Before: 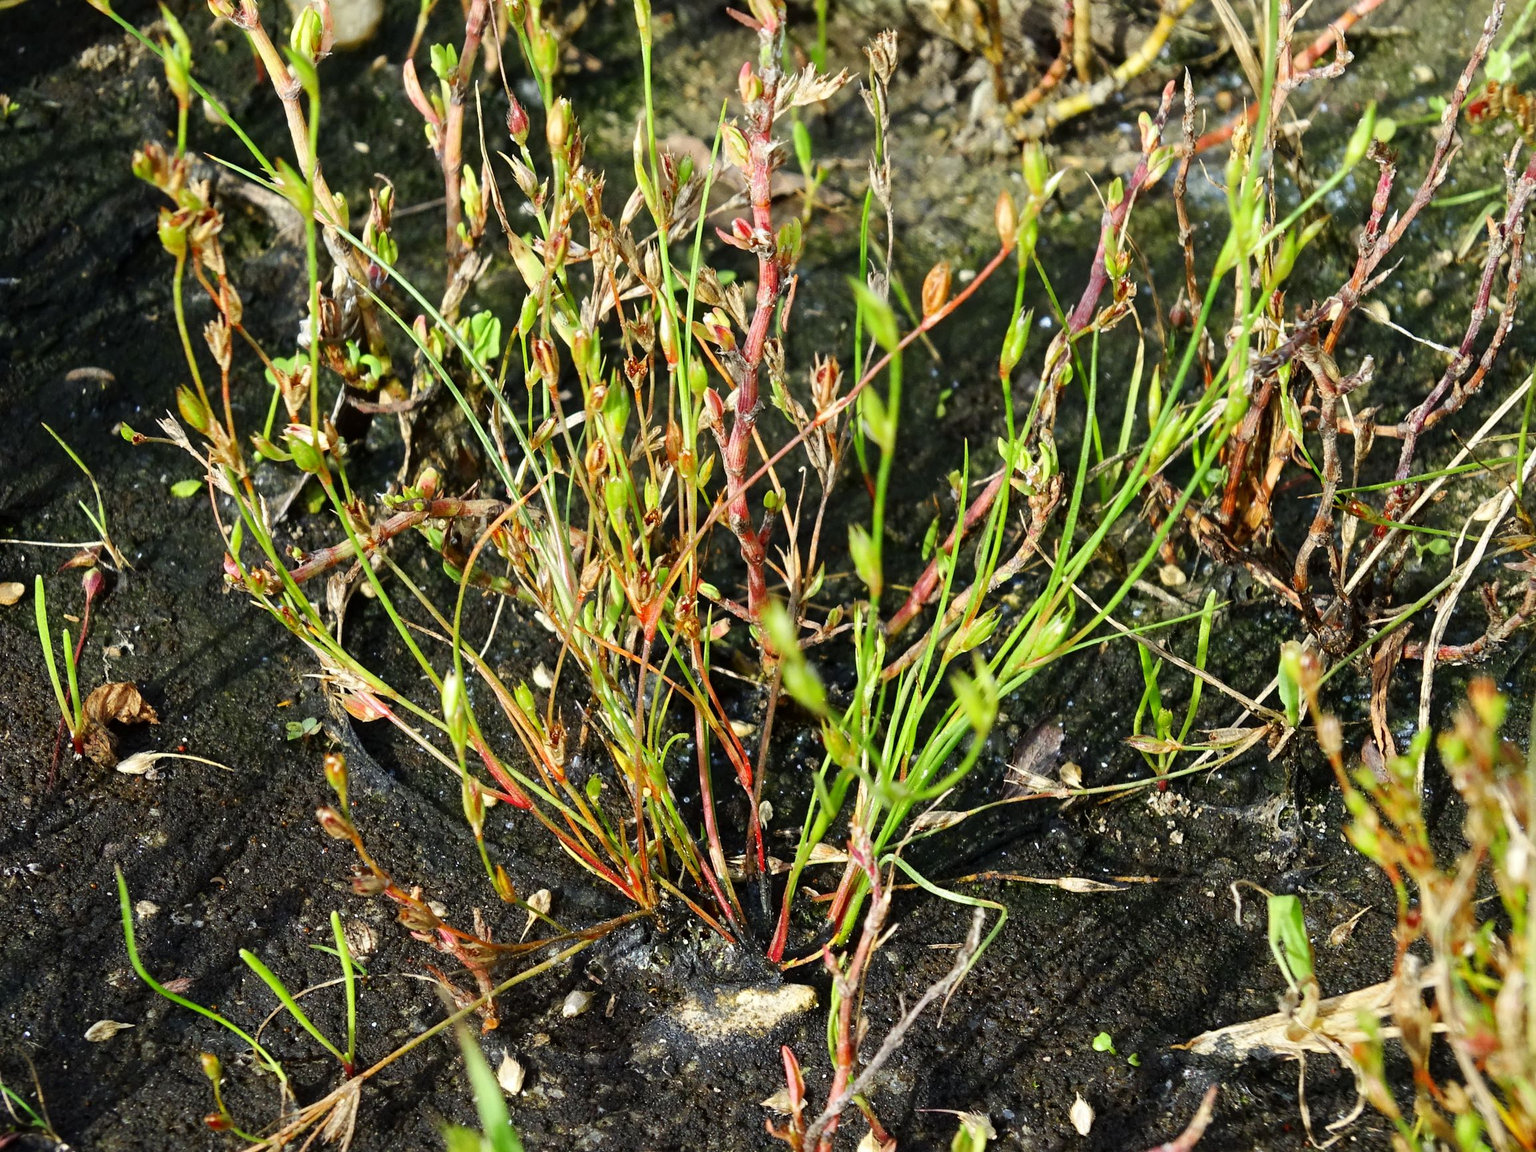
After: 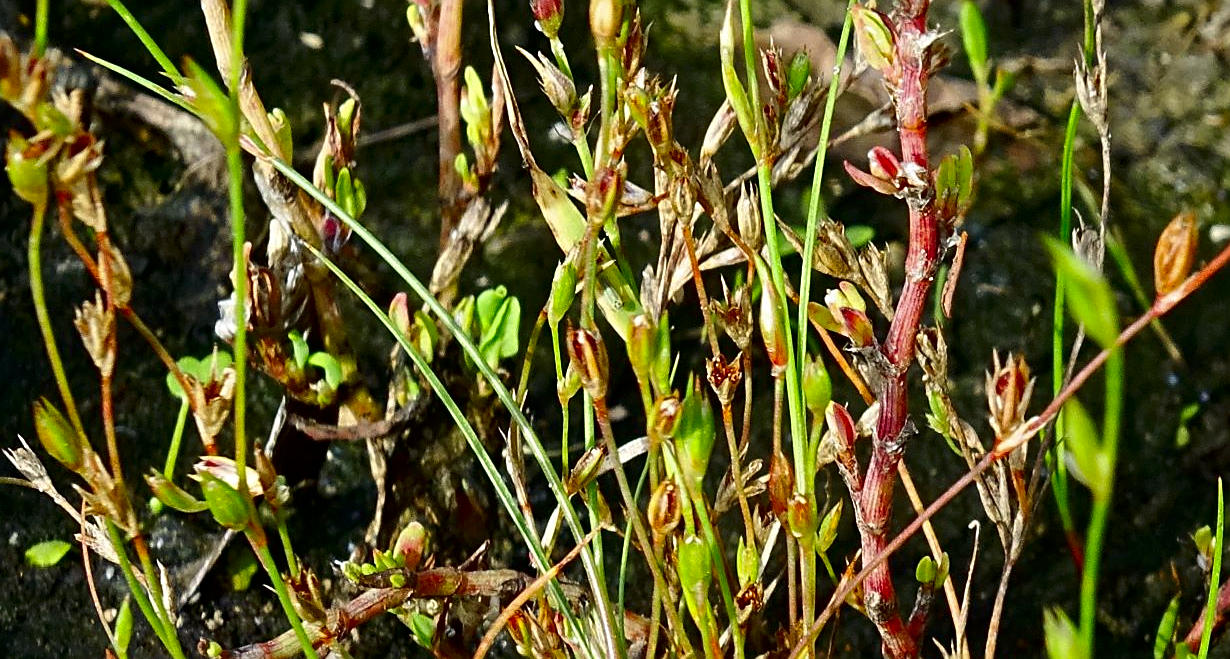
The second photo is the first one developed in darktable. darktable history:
crop: left 10.089%, top 10.484%, right 36.61%, bottom 51.428%
haze removal: compatibility mode true, adaptive false
contrast brightness saturation: brightness -0.214, saturation 0.083
sharpen: on, module defaults
